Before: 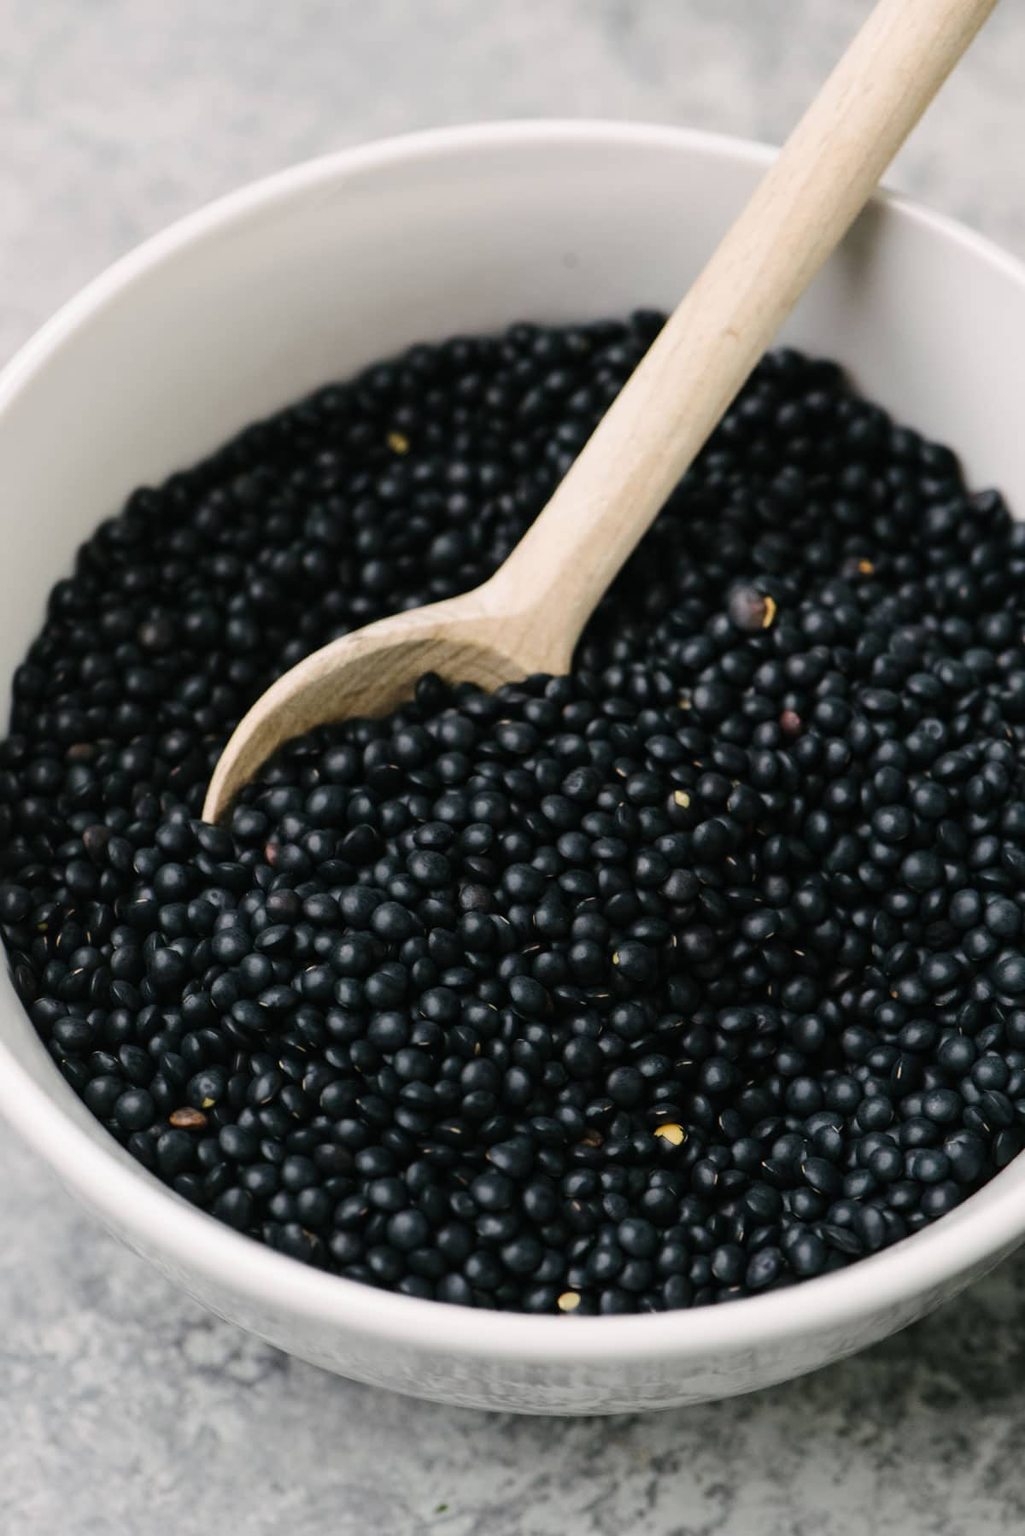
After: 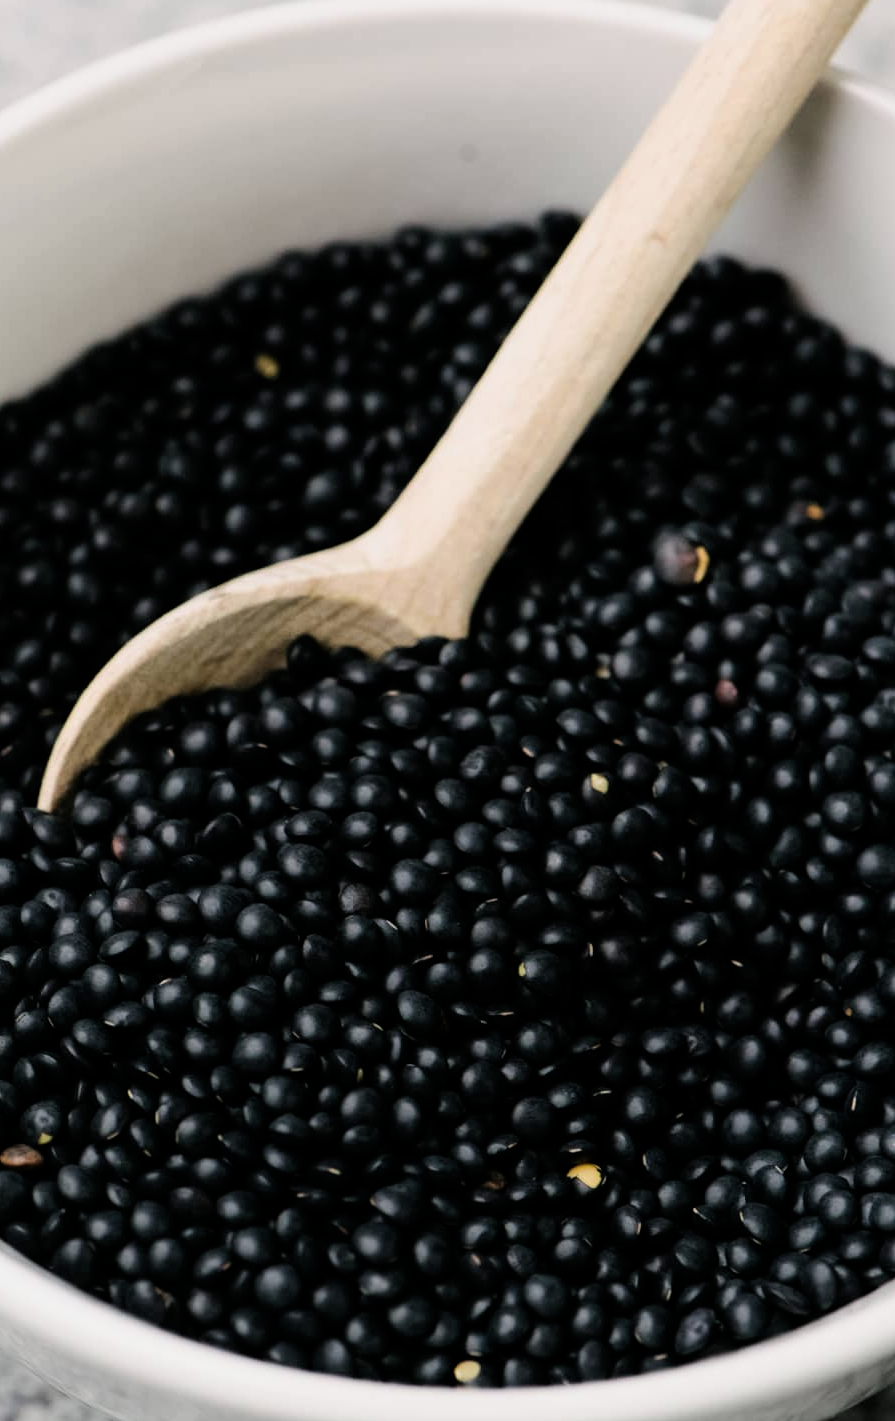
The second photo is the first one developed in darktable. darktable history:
color correction: highlights b* 0.017, saturation 0.981
crop: left 16.62%, top 8.471%, right 8.73%, bottom 12.482%
filmic rgb: black relative exposure -12.8 EV, white relative exposure 2.81 EV, target black luminance 0%, hardness 8.53, latitude 71.07%, contrast 1.133, shadows ↔ highlights balance -1.1%, color science v5 (2021), contrast in shadows safe, contrast in highlights safe
